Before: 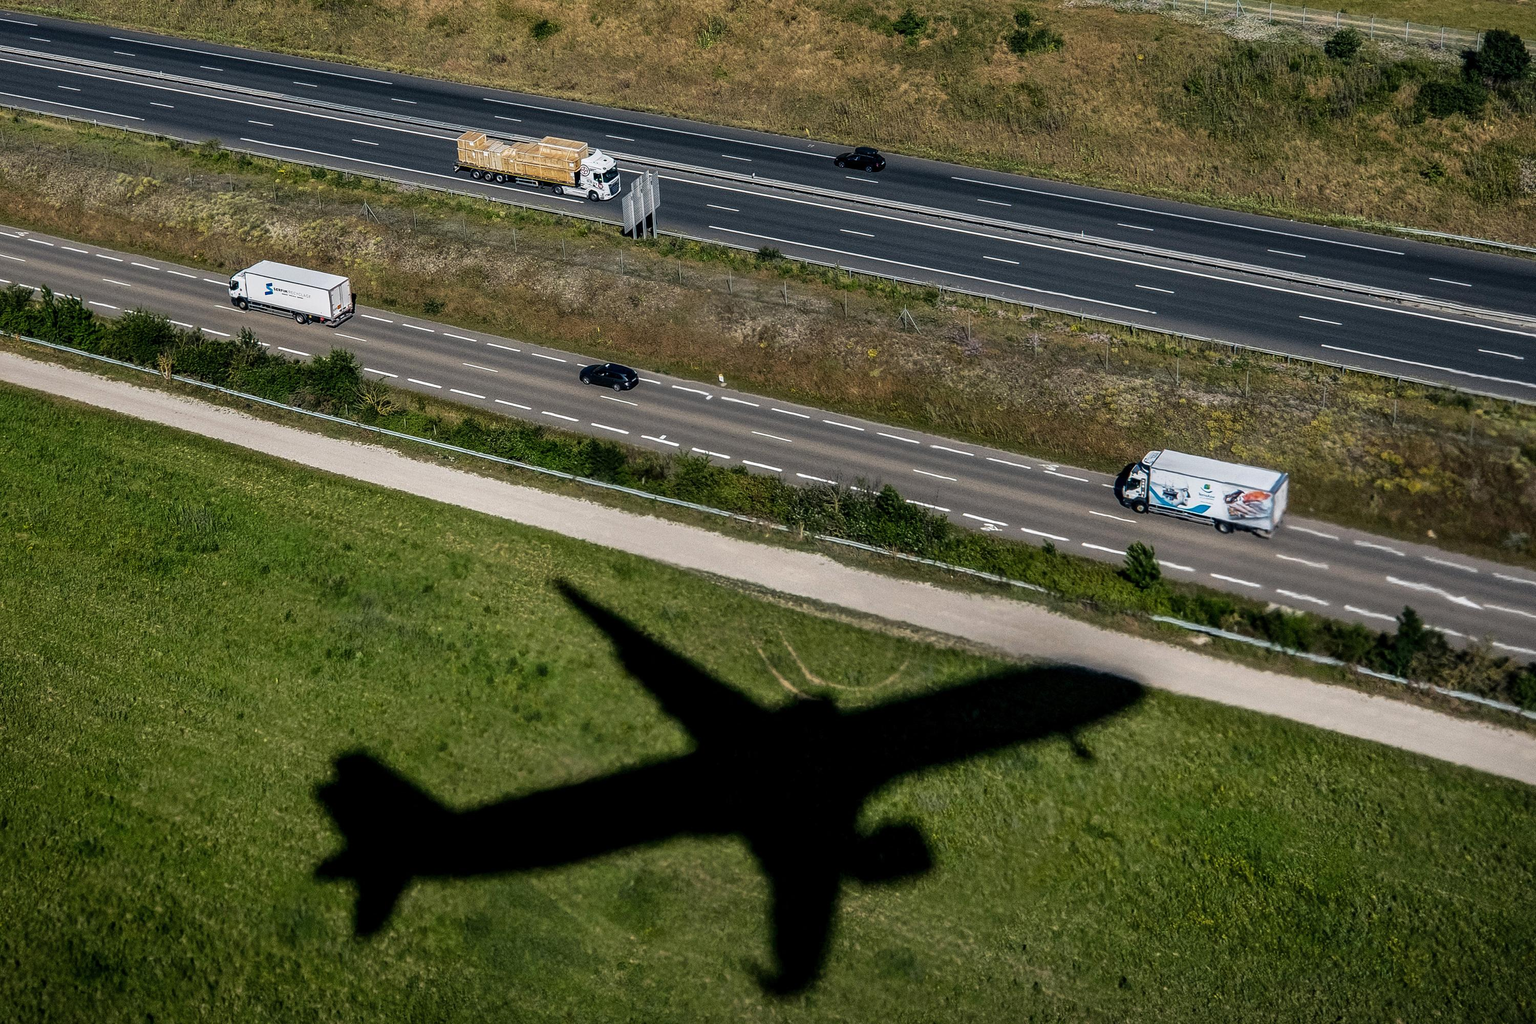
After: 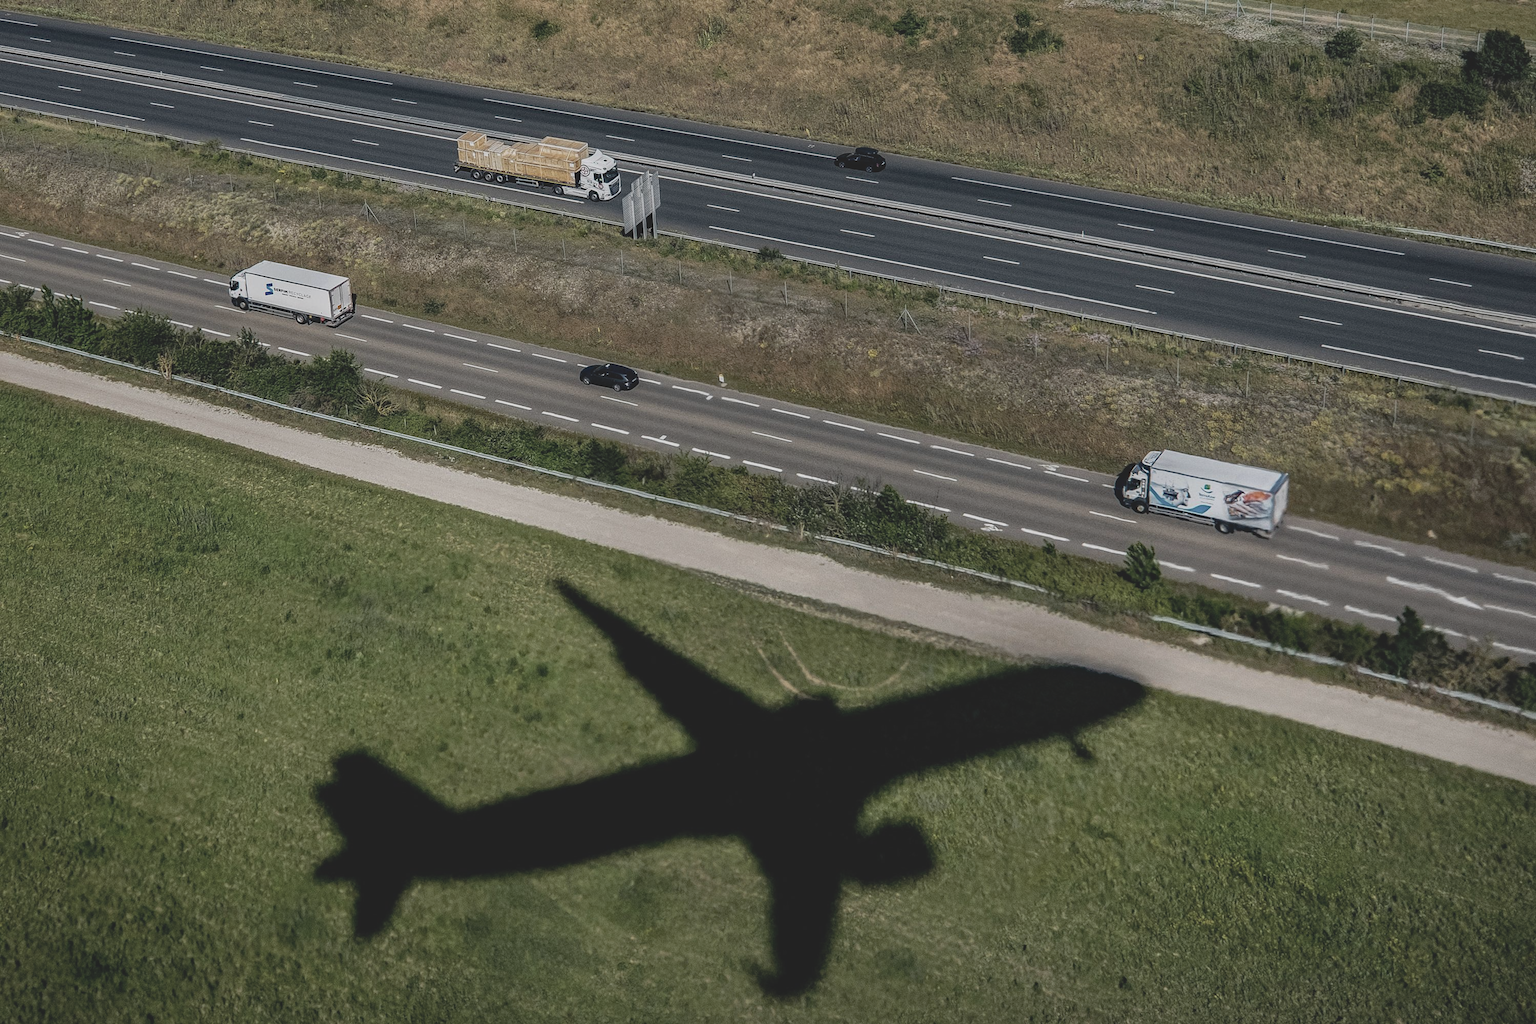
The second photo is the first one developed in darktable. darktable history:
haze removal: strength 0.287, distance 0.247, adaptive false
contrast brightness saturation: contrast -0.267, saturation -0.449
